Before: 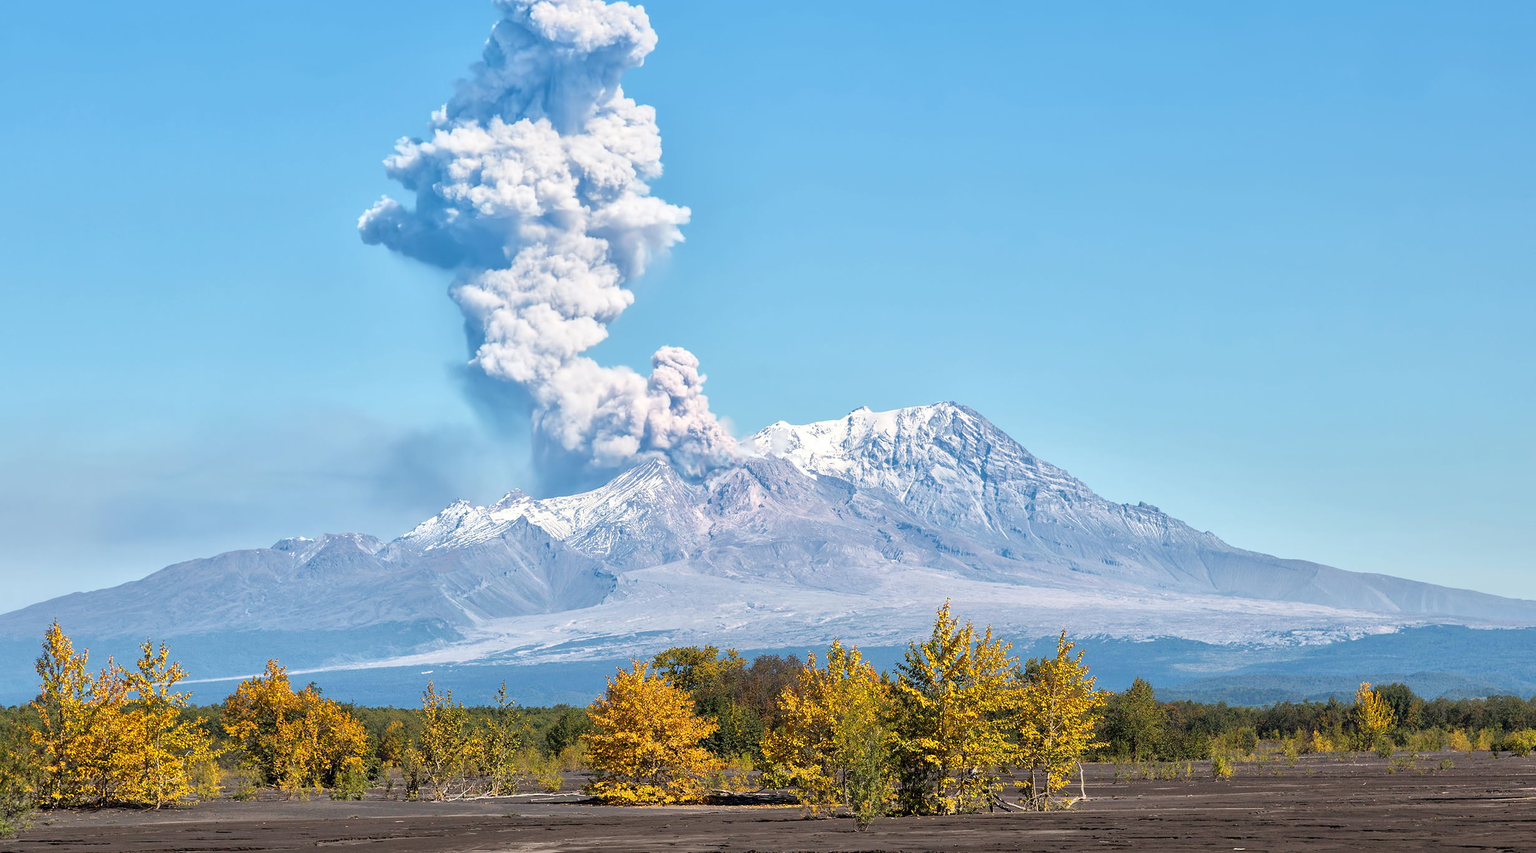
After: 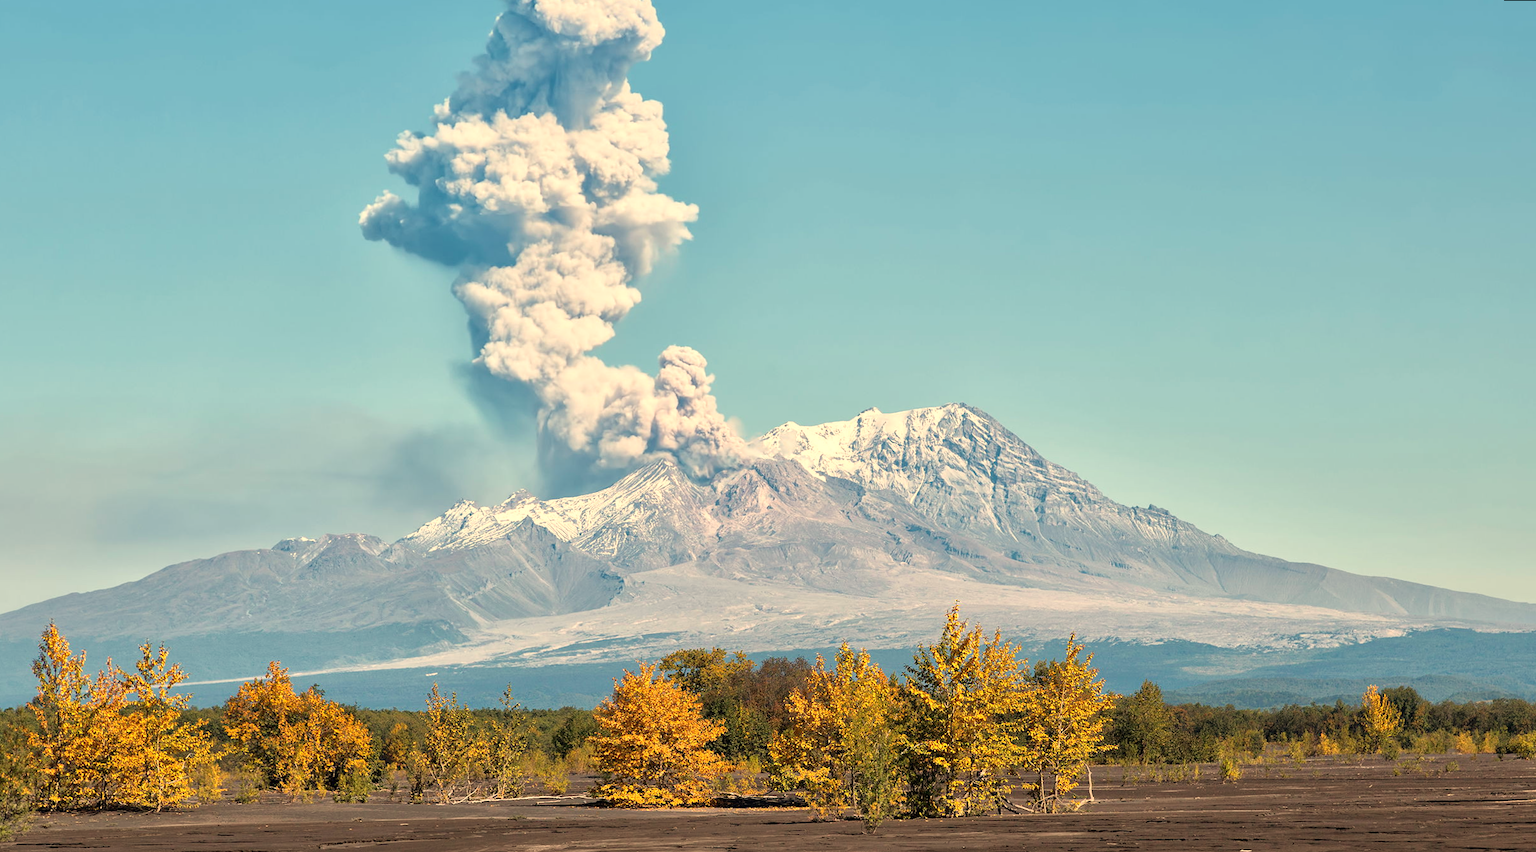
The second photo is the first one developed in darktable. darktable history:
rotate and perspective: rotation 0.174°, lens shift (vertical) 0.013, lens shift (horizontal) 0.019, shear 0.001, automatic cropping original format, crop left 0.007, crop right 0.991, crop top 0.016, crop bottom 0.997
white balance: red 1.123, blue 0.83
